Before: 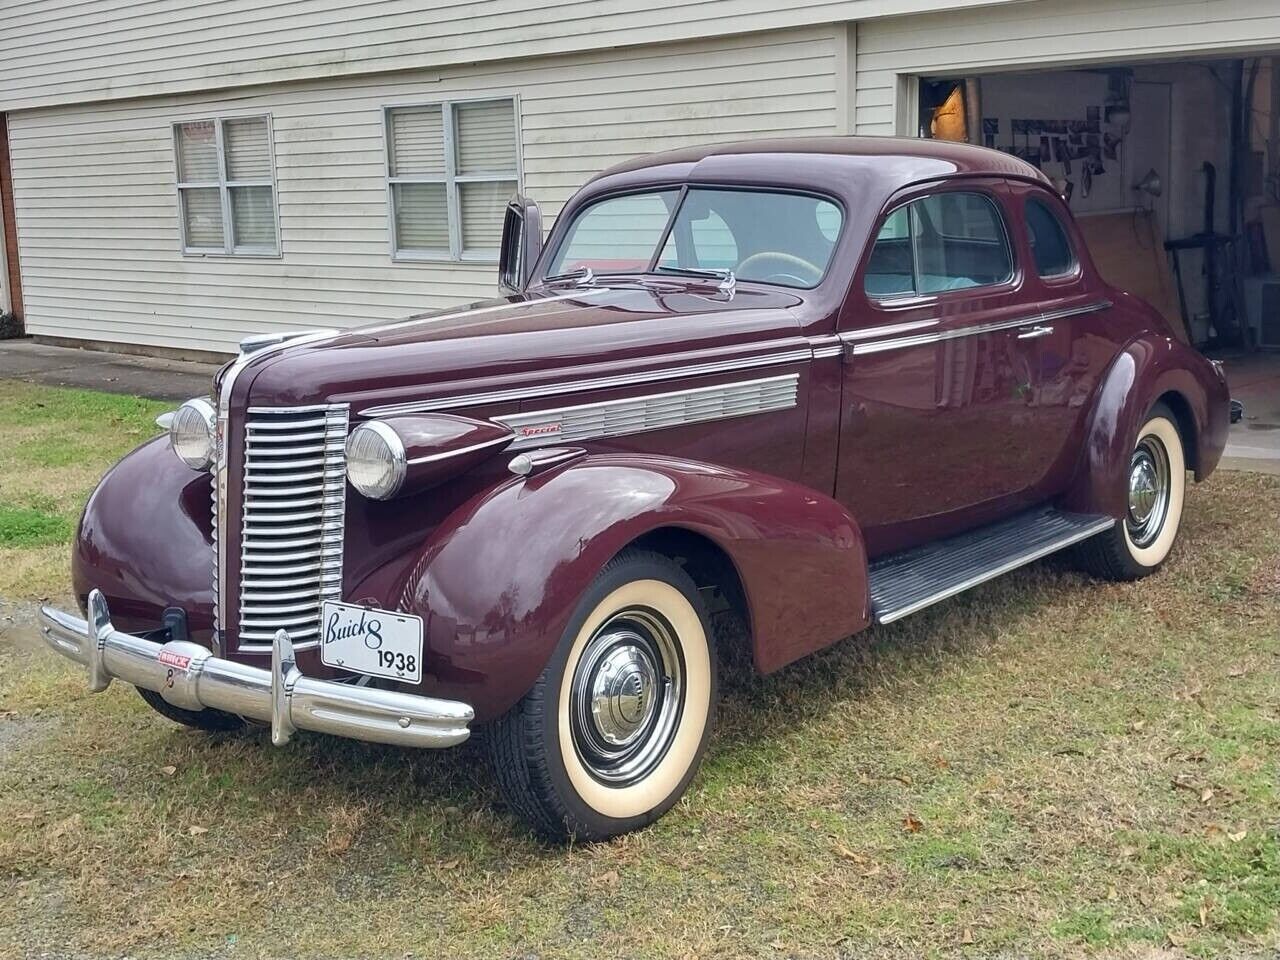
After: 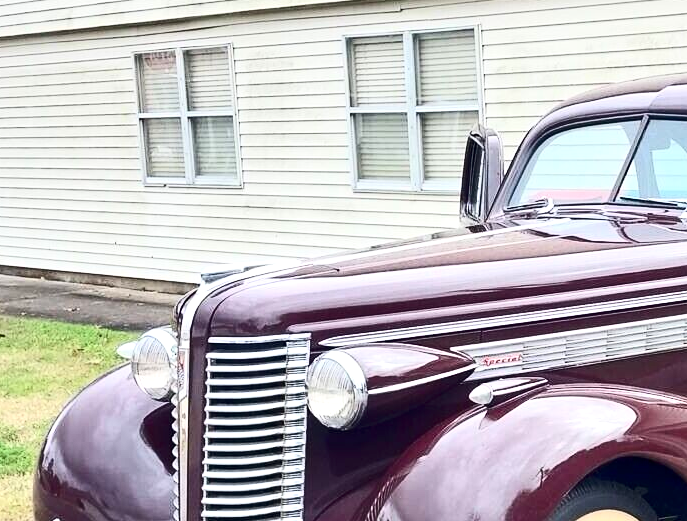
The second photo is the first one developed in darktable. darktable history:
crop and rotate: left 3.065%, top 7.393%, right 43.249%, bottom 38.273%
exposure: black level correction 0.002, exposure 0.675 EV, compensate highlight preservation false
contrast brightness saturation: contrast 0.297
